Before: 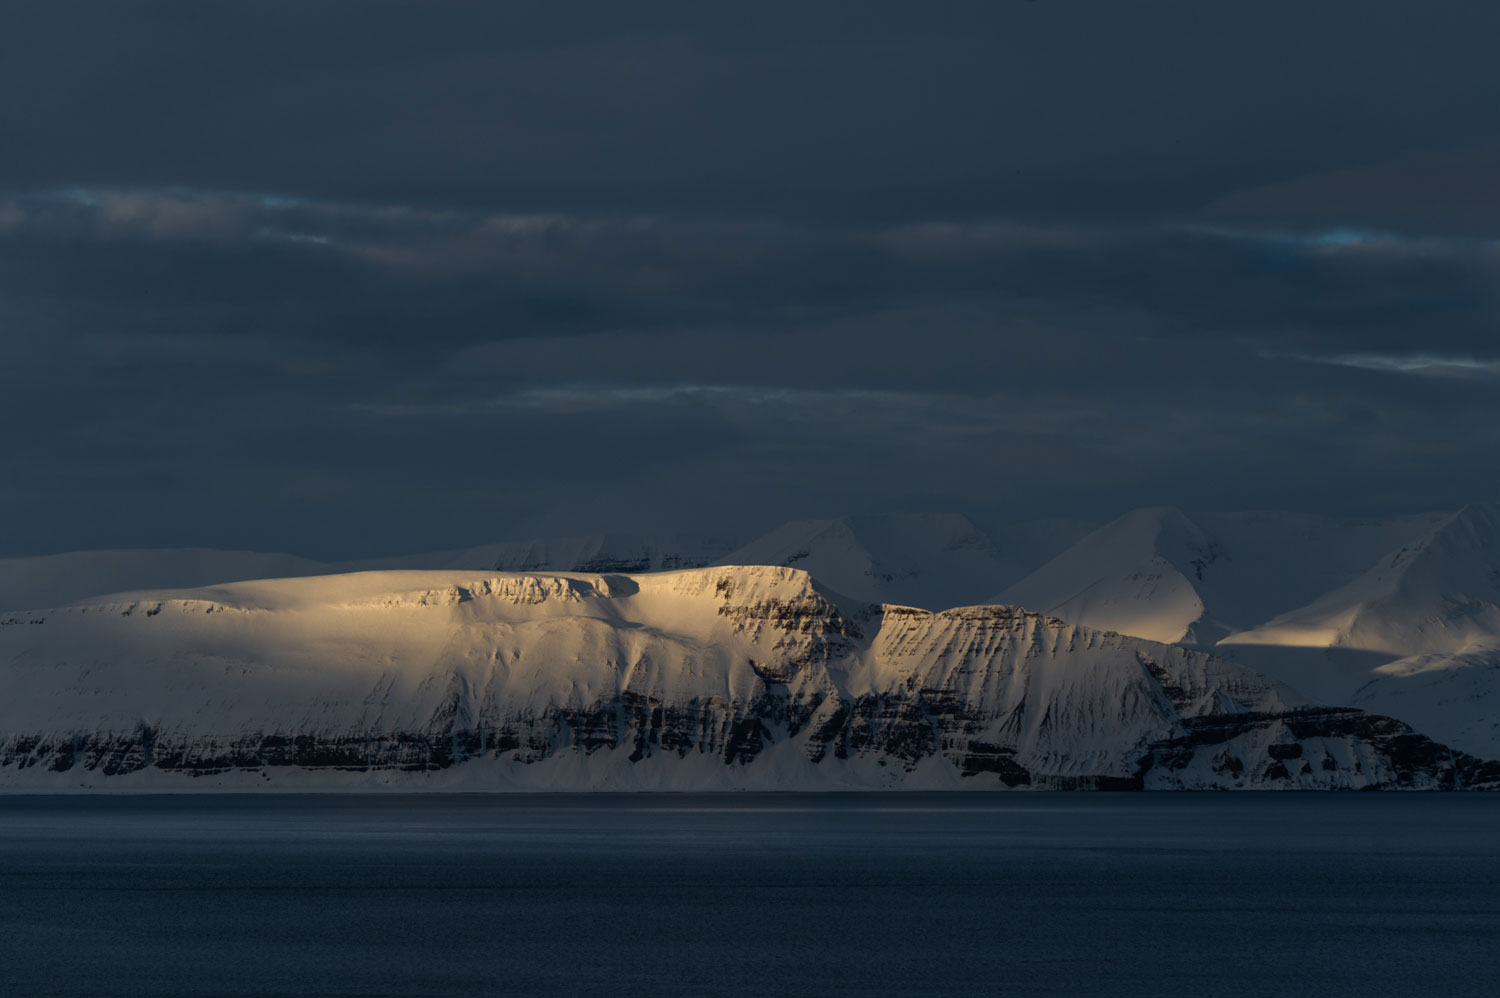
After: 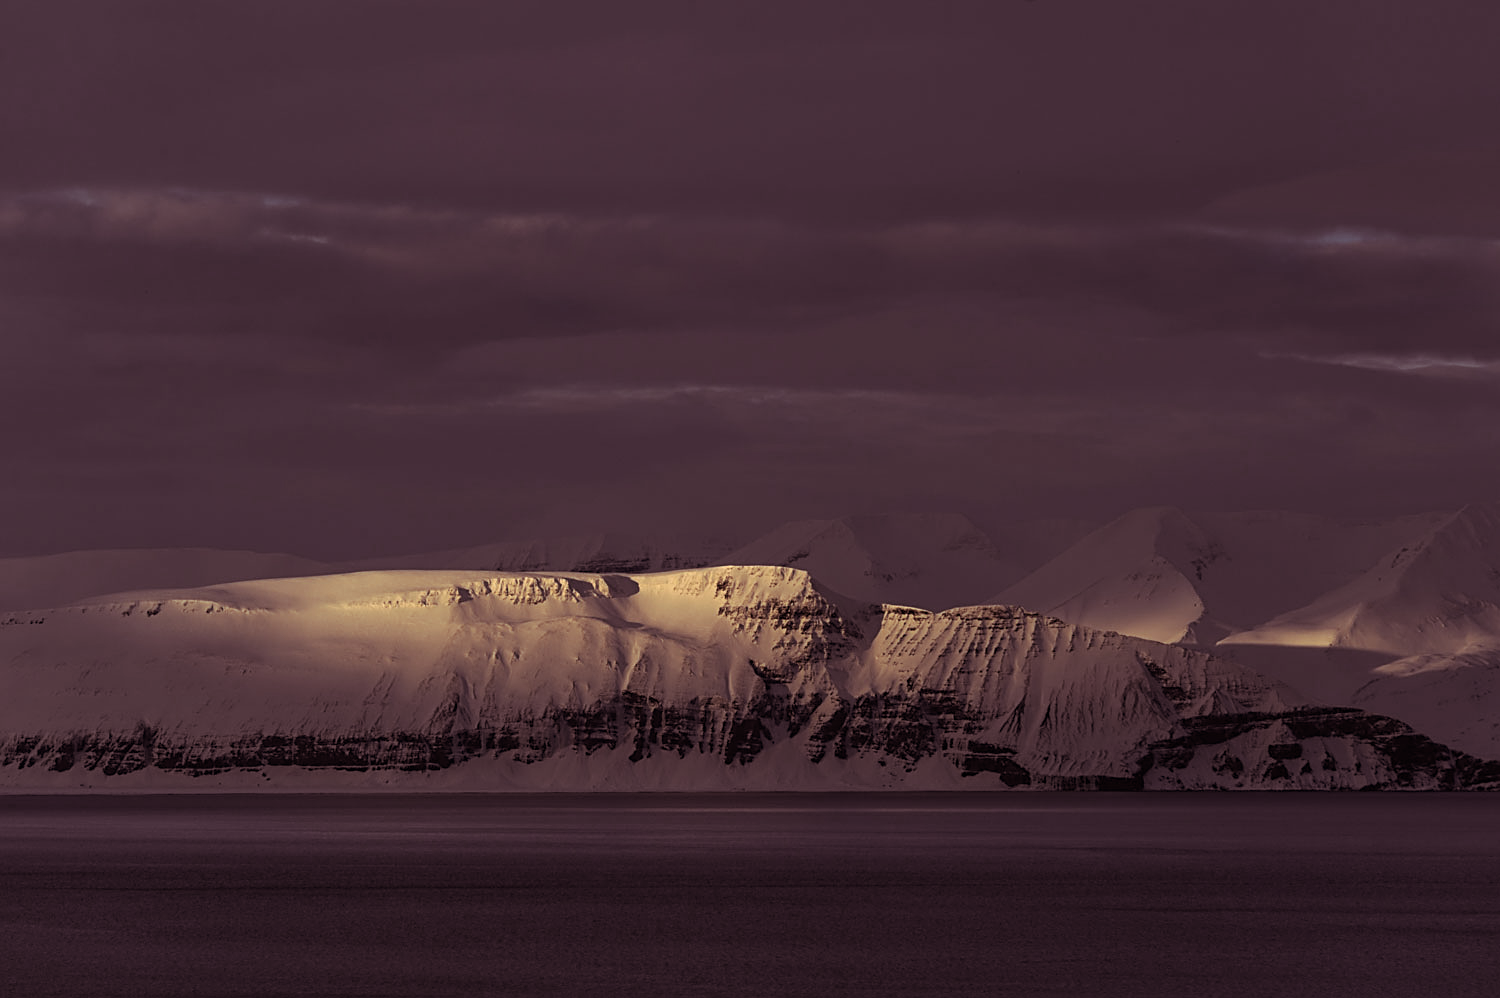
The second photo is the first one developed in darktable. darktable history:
split-toning: highlights › hue 298.8°, highlights › saturation 0.73, compress 41.76%
sharpen: on, module defaults
